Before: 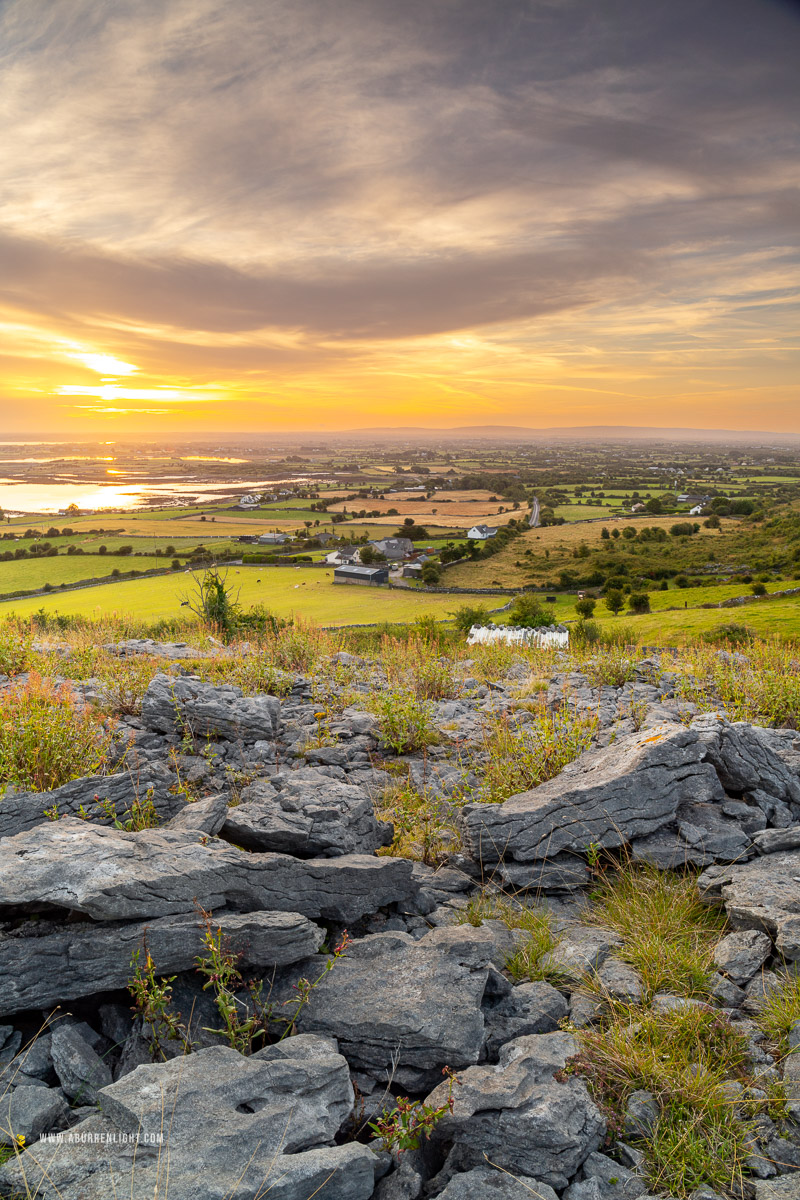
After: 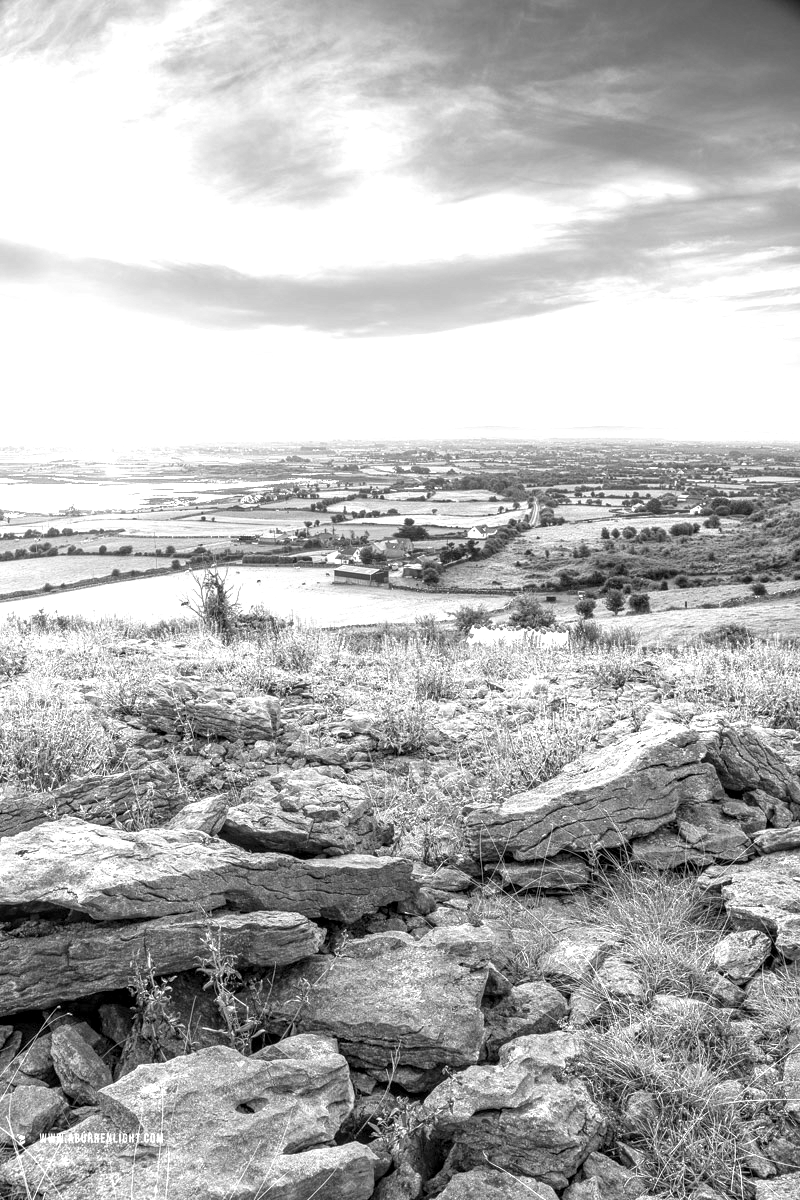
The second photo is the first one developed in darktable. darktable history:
local contrast: detail 130%
exposure: black level correction 0, exposure 0.68 EV, compensate exposure bias true, compensate highlight preservation false
monochrome: a 26.22, b 42.67, size 0.8
